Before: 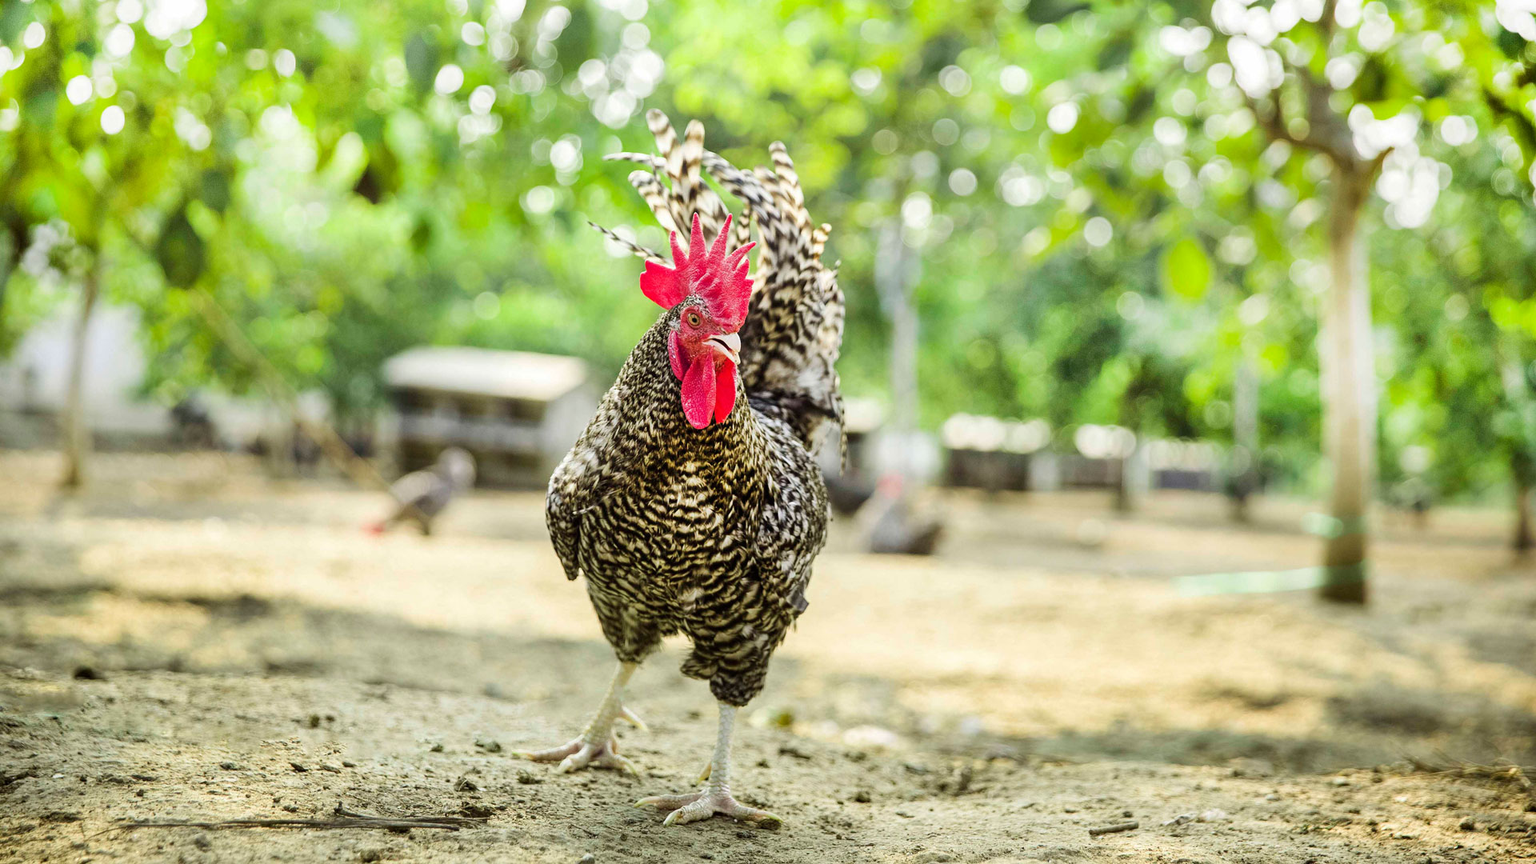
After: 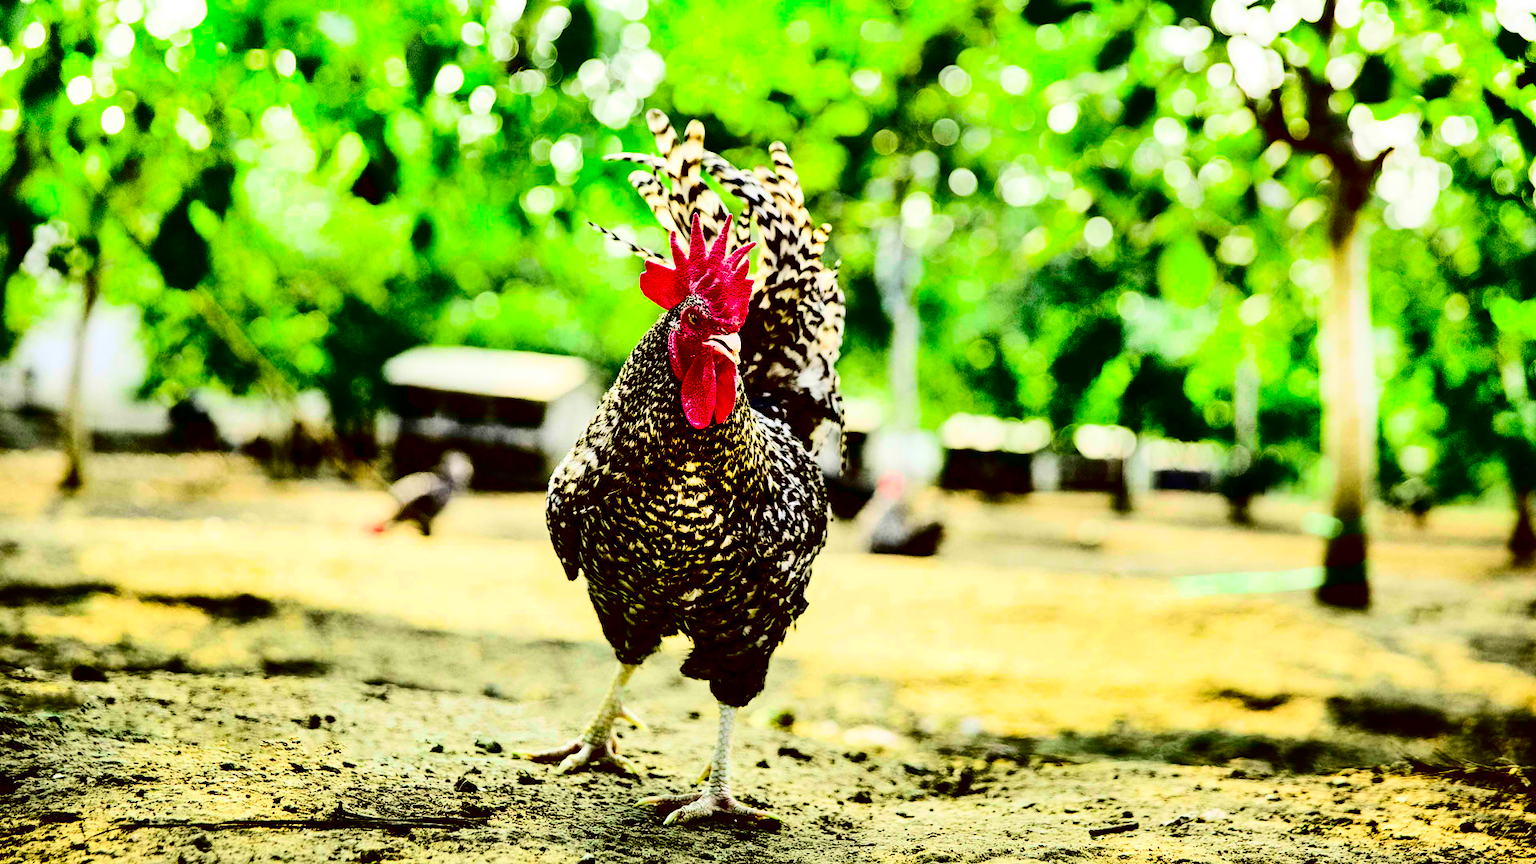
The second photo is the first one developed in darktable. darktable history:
shadows and highlights: shadows 53.19, soften with gaussian
contrast brightness saturation: contrast 0.776, brightness -0.996, saturation 0.982
exposure: exposure 0.014 EV, compensate highlight preservation false
